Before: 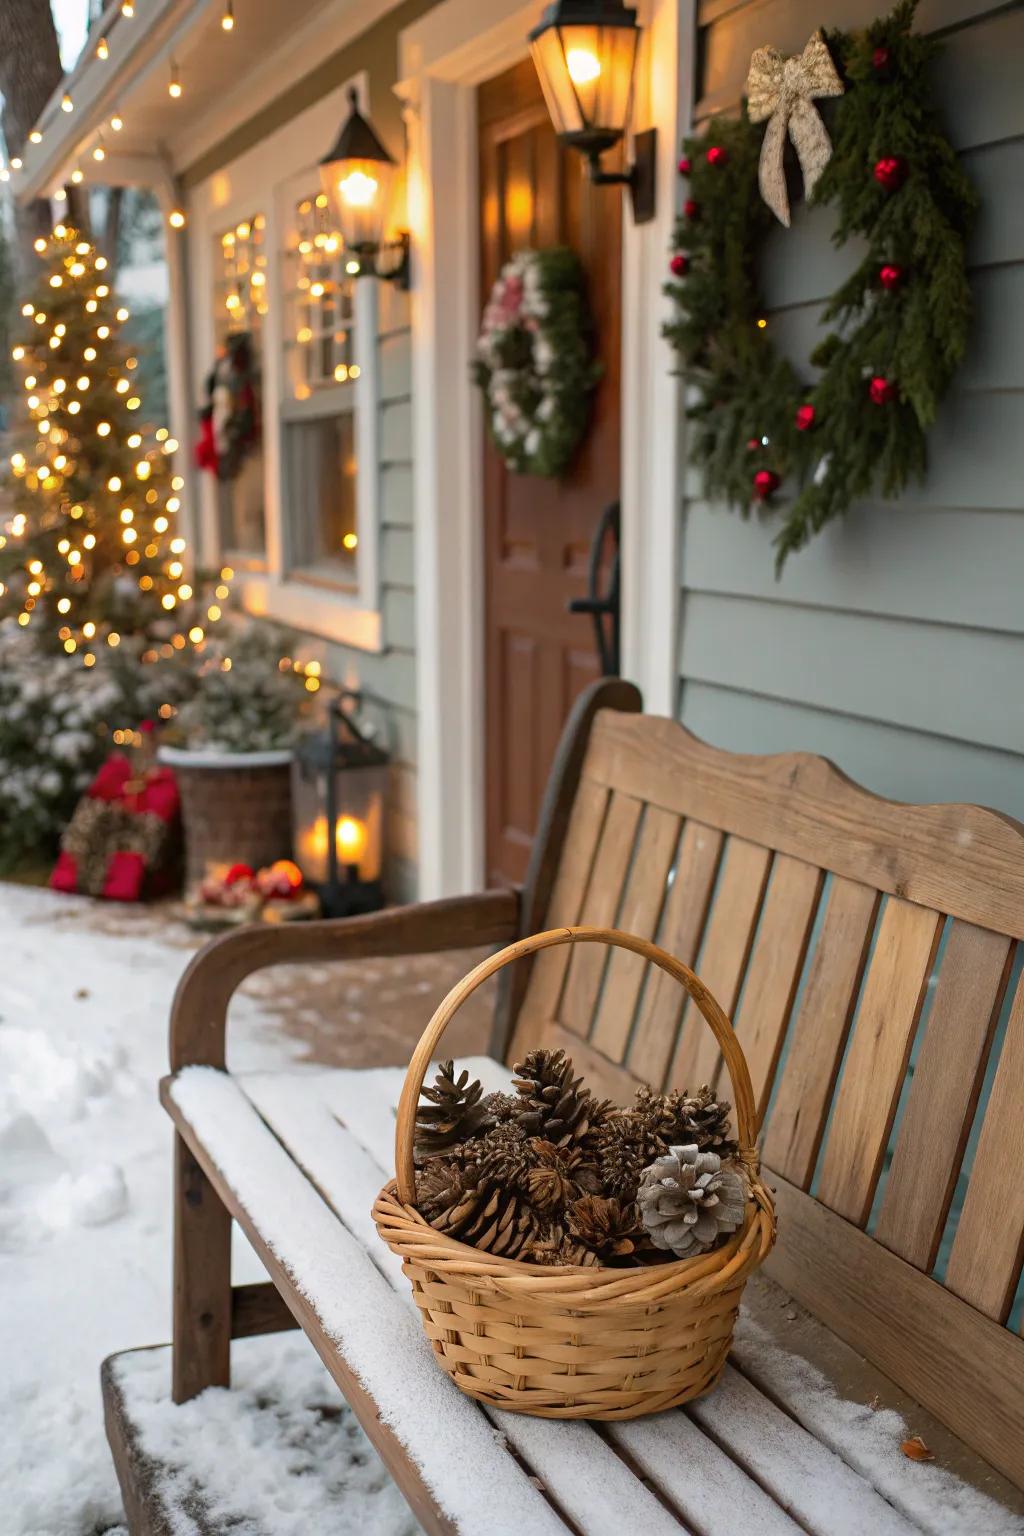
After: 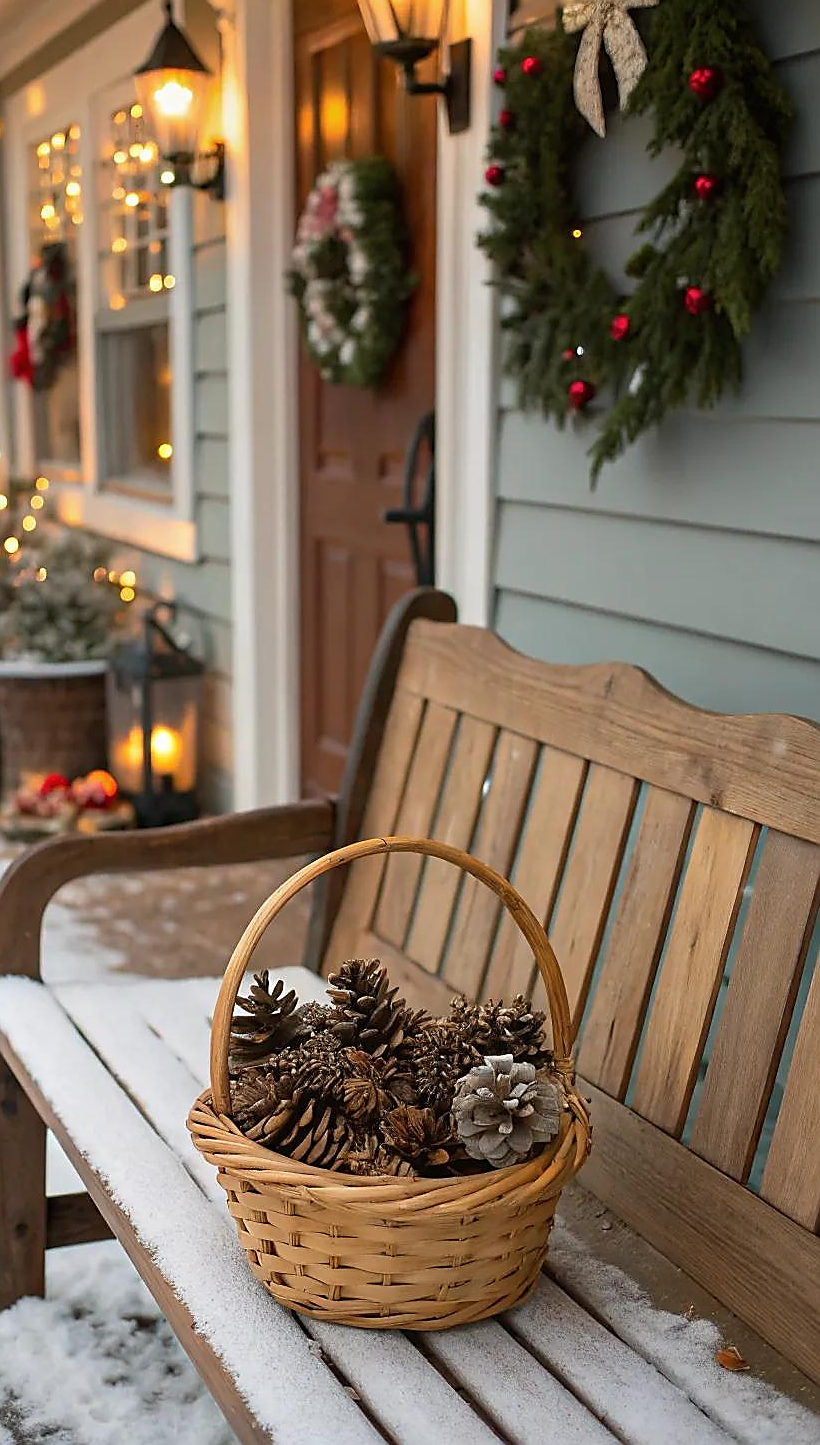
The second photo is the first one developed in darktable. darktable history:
crop and rotate: left 18.144%, top 5.92%, right 1.756%
sharpen: radius 1.371, amount 1.237, threshold 0.801
